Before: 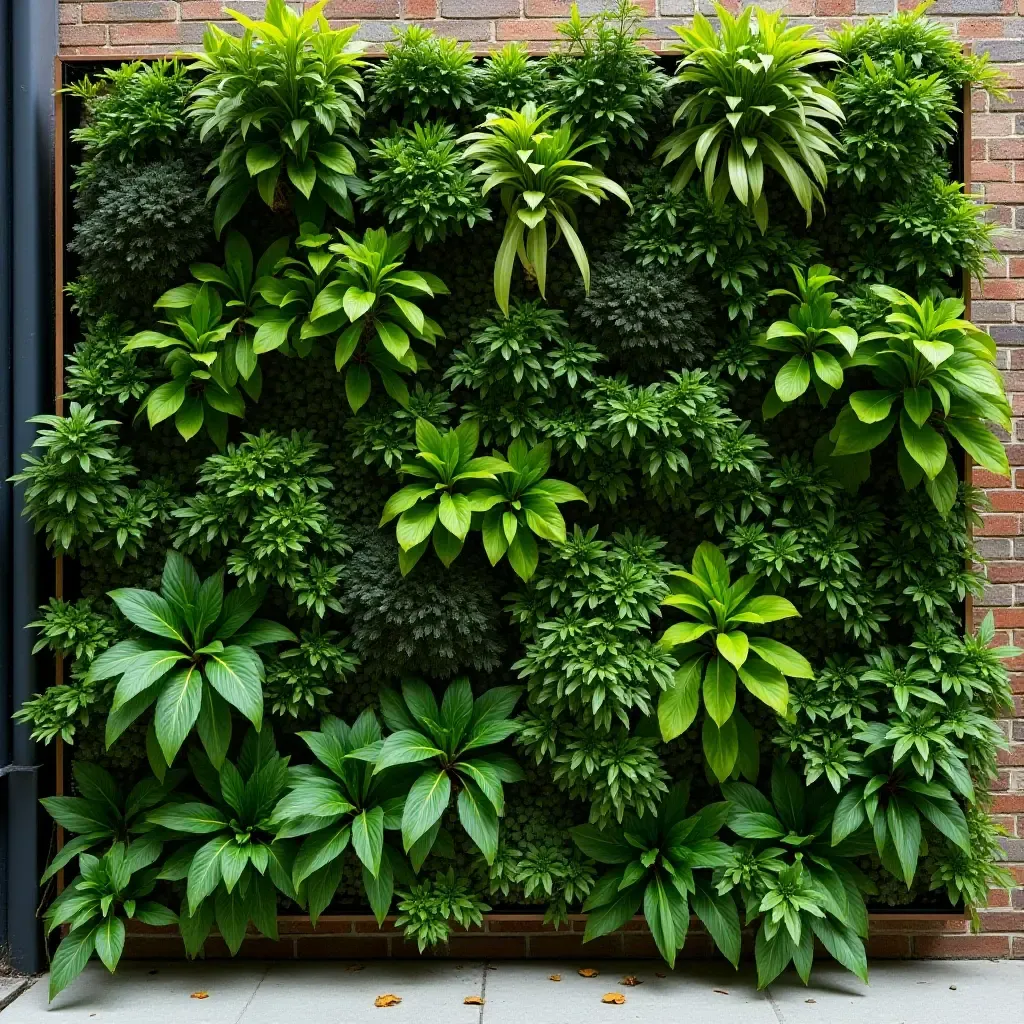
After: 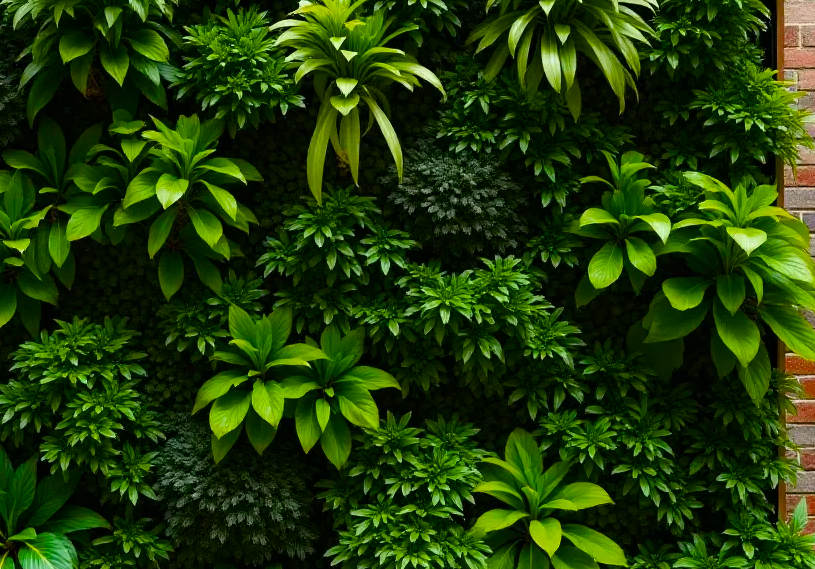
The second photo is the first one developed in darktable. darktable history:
color balance rgb: perceptual saturation grading › global saturation 30.766%, global vibrance 15.777%, saturation formula JzAzBz (2021)
crop: left 18.286%, top 11.086%, right 2.051%, bottom 33.321%
